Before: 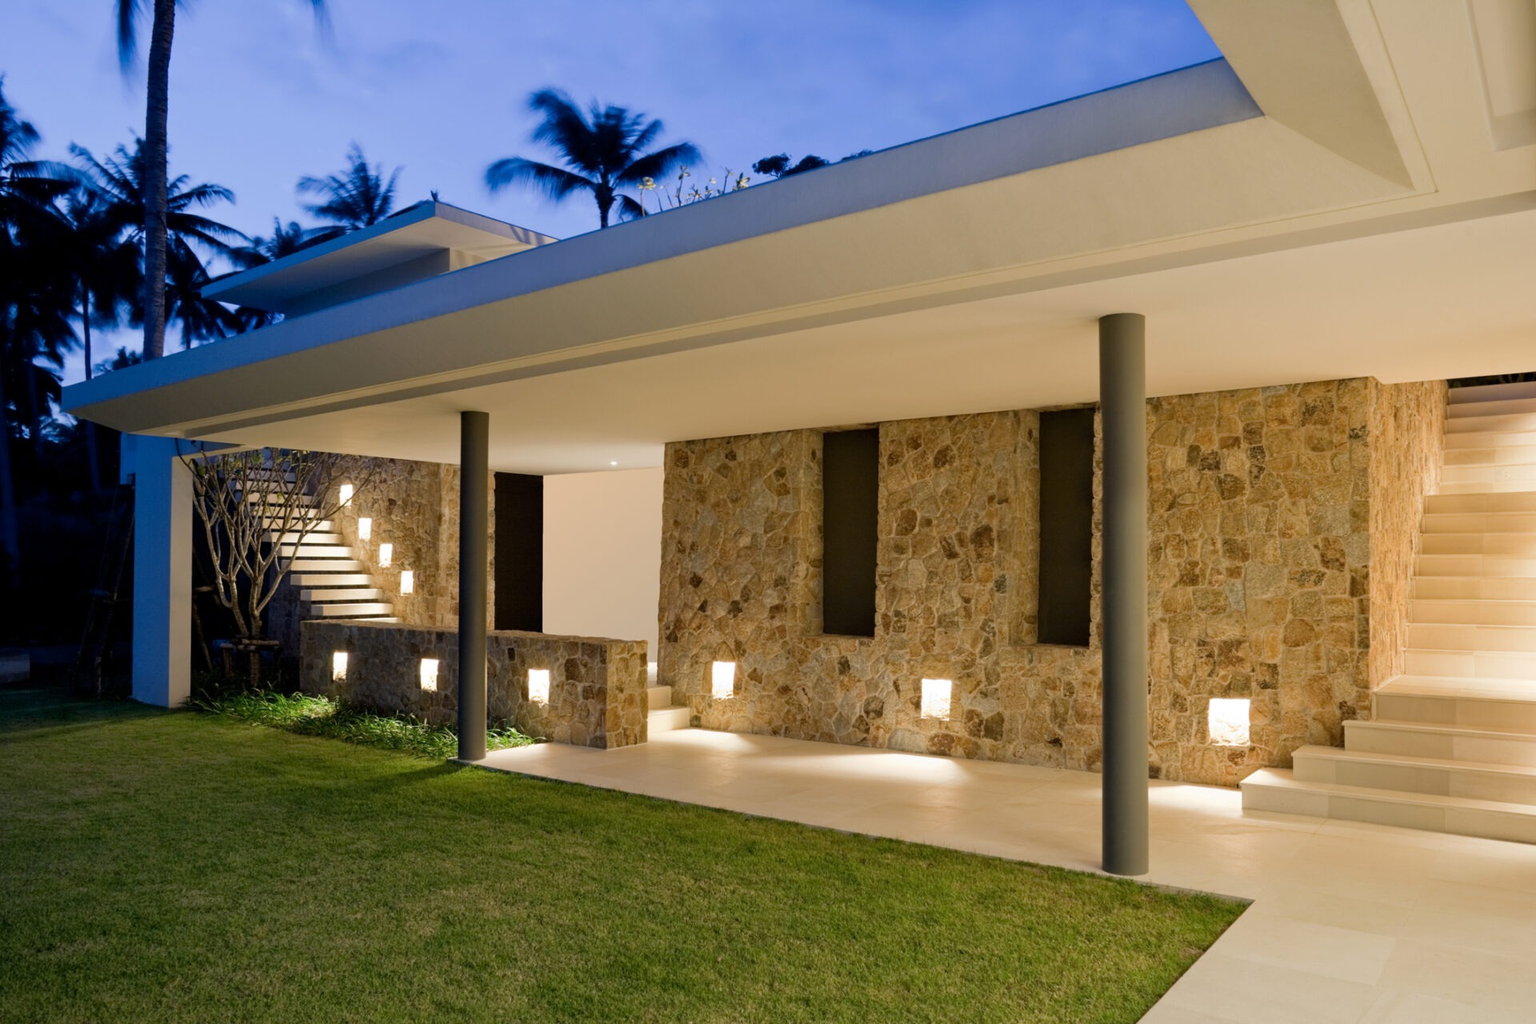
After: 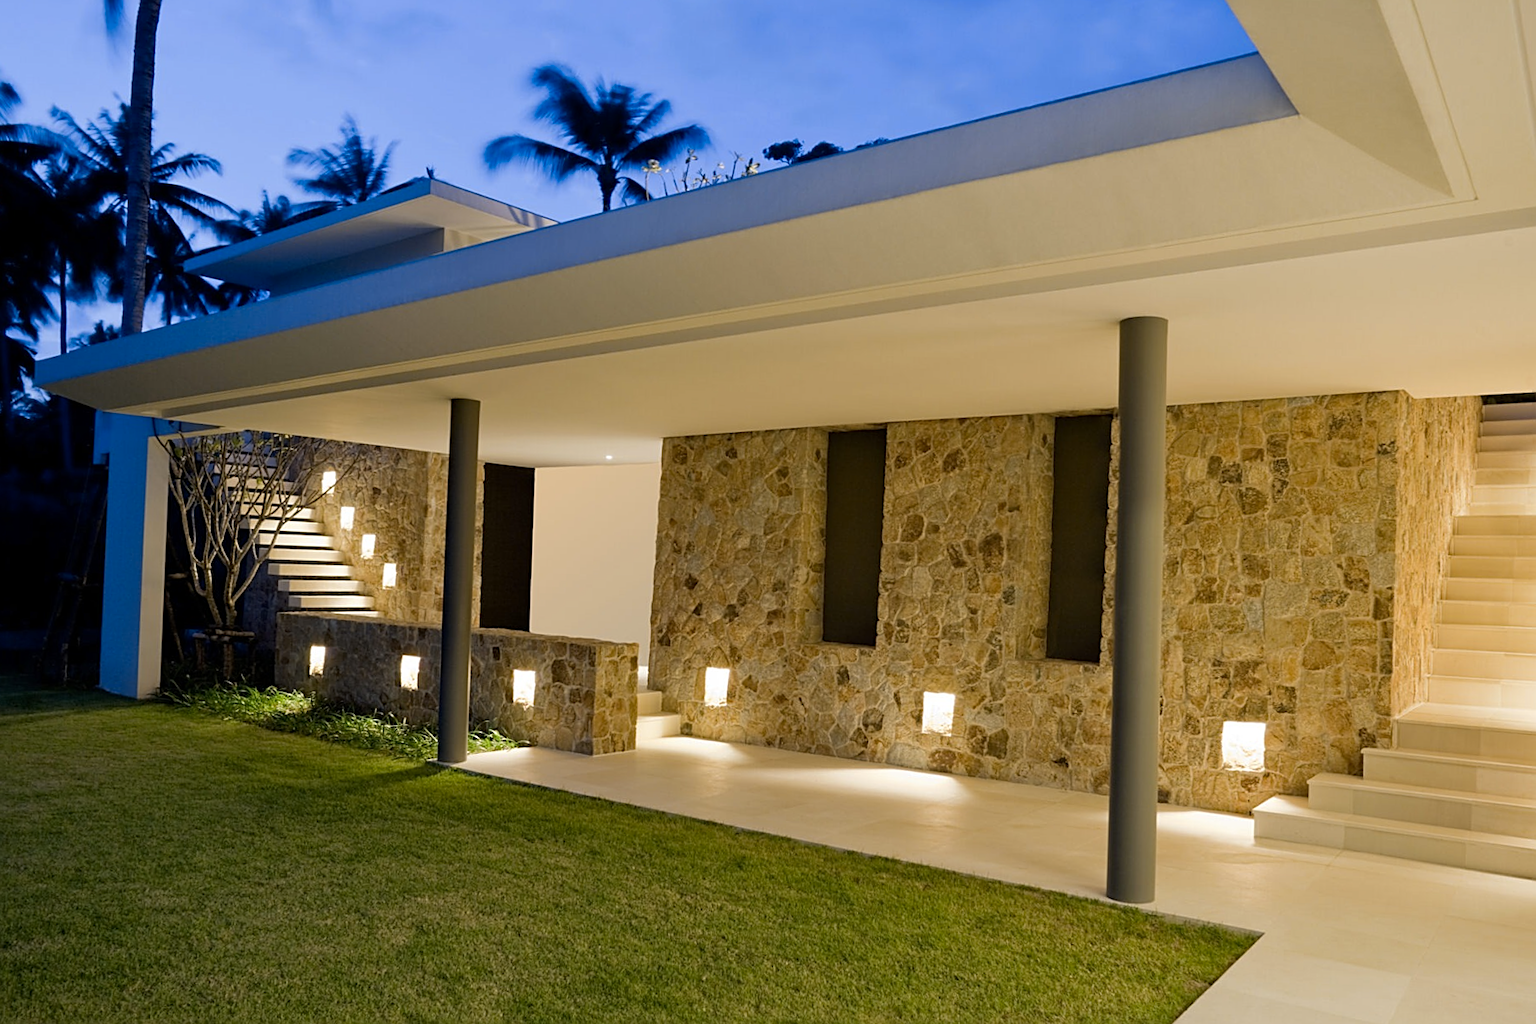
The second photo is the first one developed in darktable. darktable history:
white balance: emerald 1
sharpen: on, module defaults
color contrast: green-magenta contrast 0.8, blue-yellow contrast 1.1, unbound 0
crop and rotate: angle -1.69°
